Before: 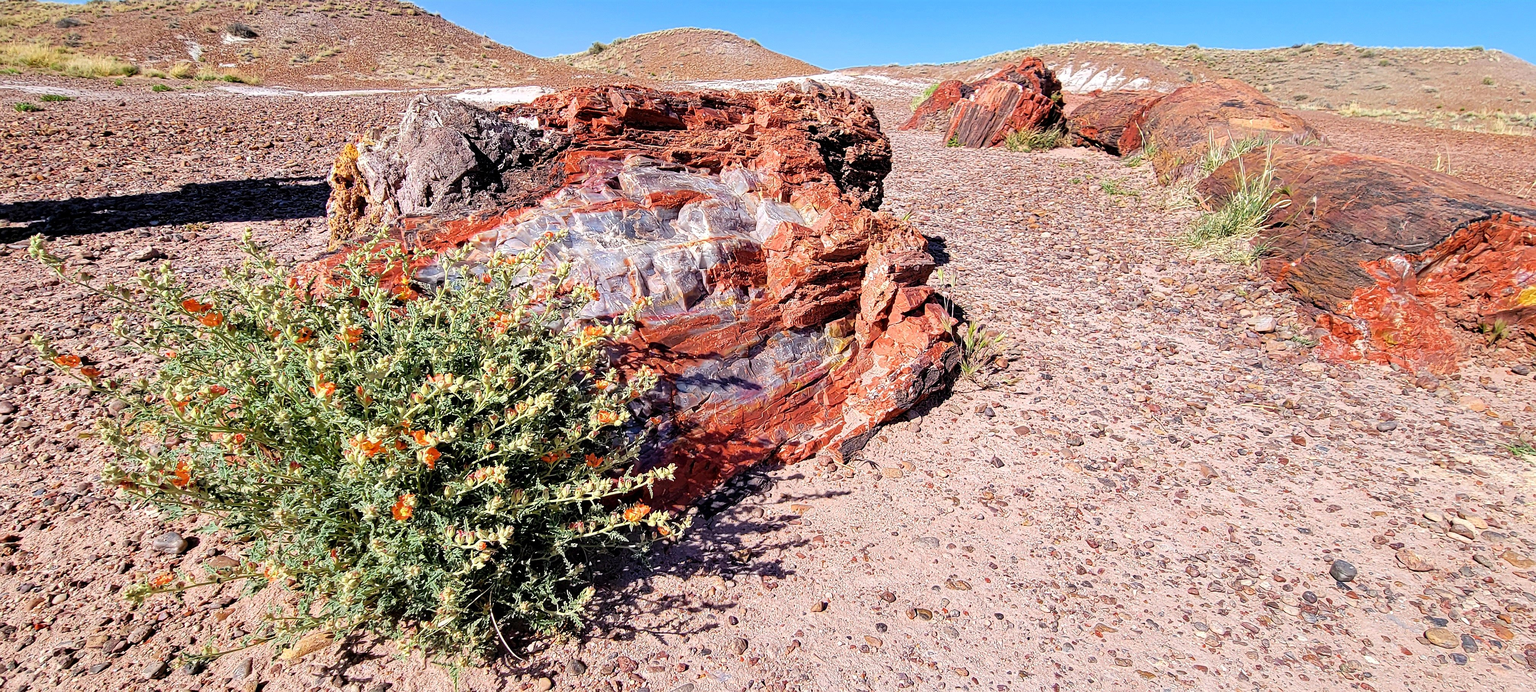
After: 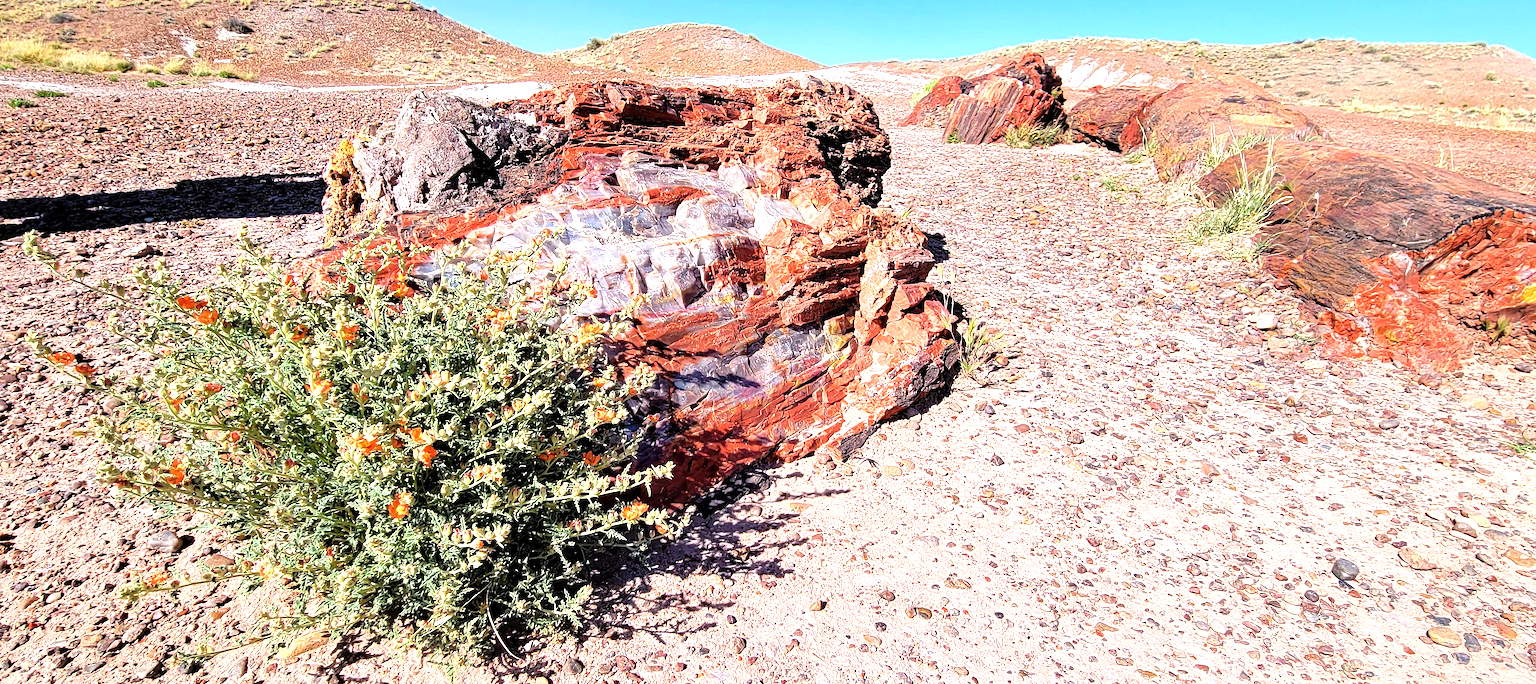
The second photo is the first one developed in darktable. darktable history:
tone equalizer: -8 EV -0.728 EV, -7 EV -0.673 EV, -6 EV -0.601 EV, -5 EV -0.371 EV, -3 EV 0.396 EV, -2 EV 0.6 EV, -1 EV 0.681 EV, +0 EV 0.747 EV
crop: left 0.446%, top 0.738%, right 0.154%, bottom 0.877%
